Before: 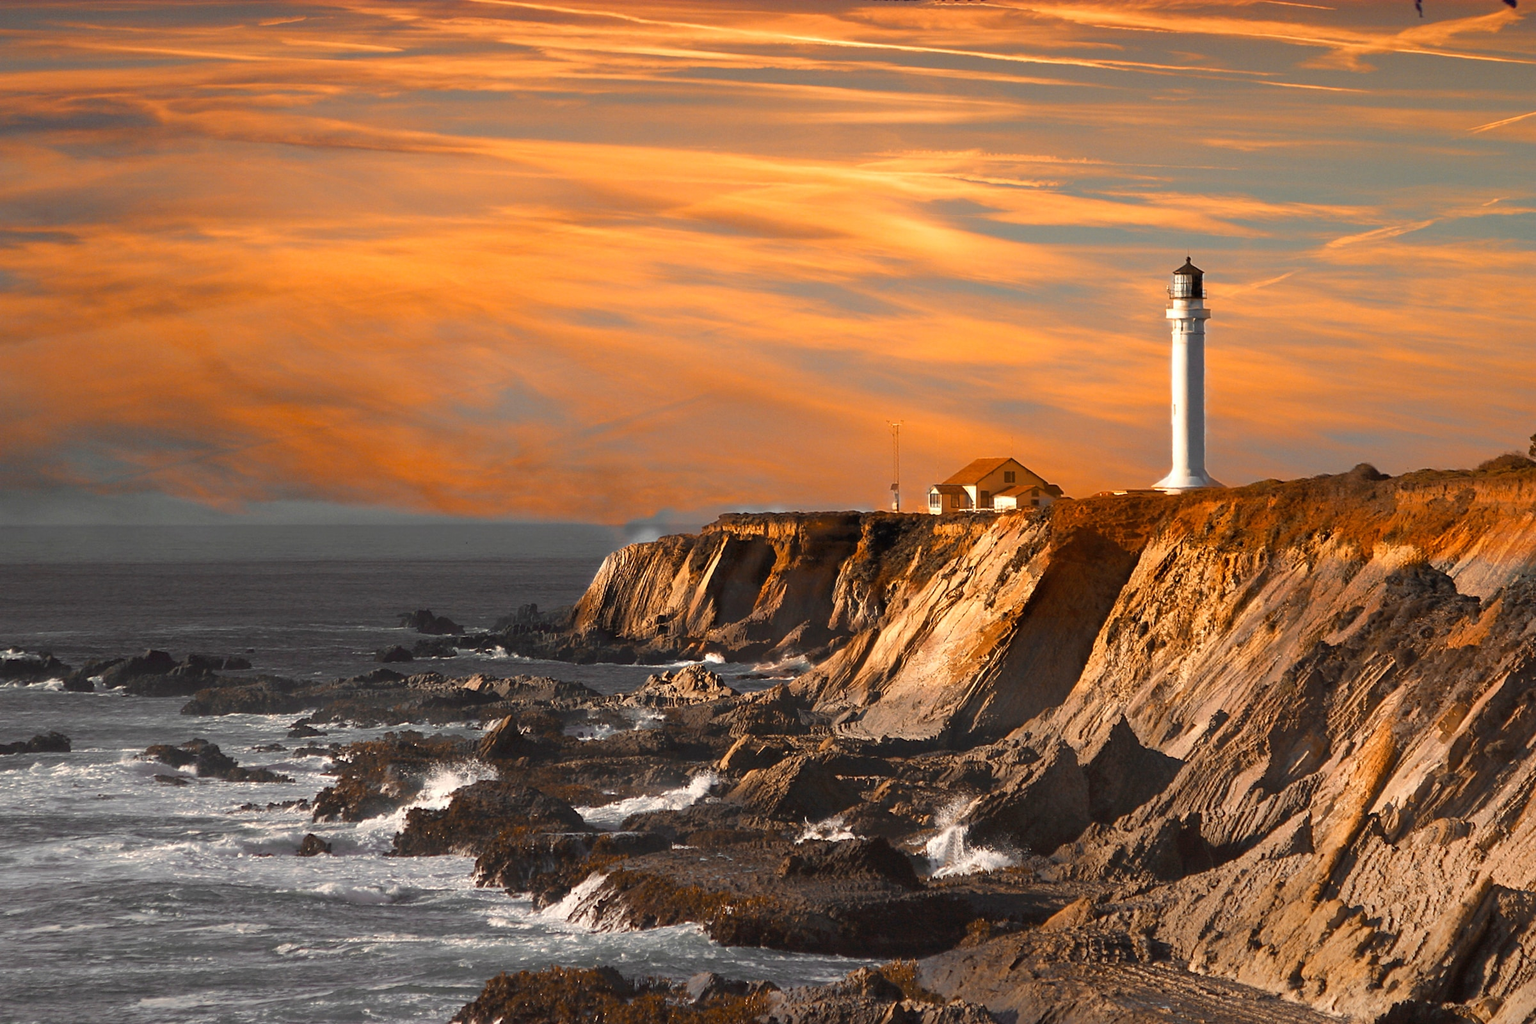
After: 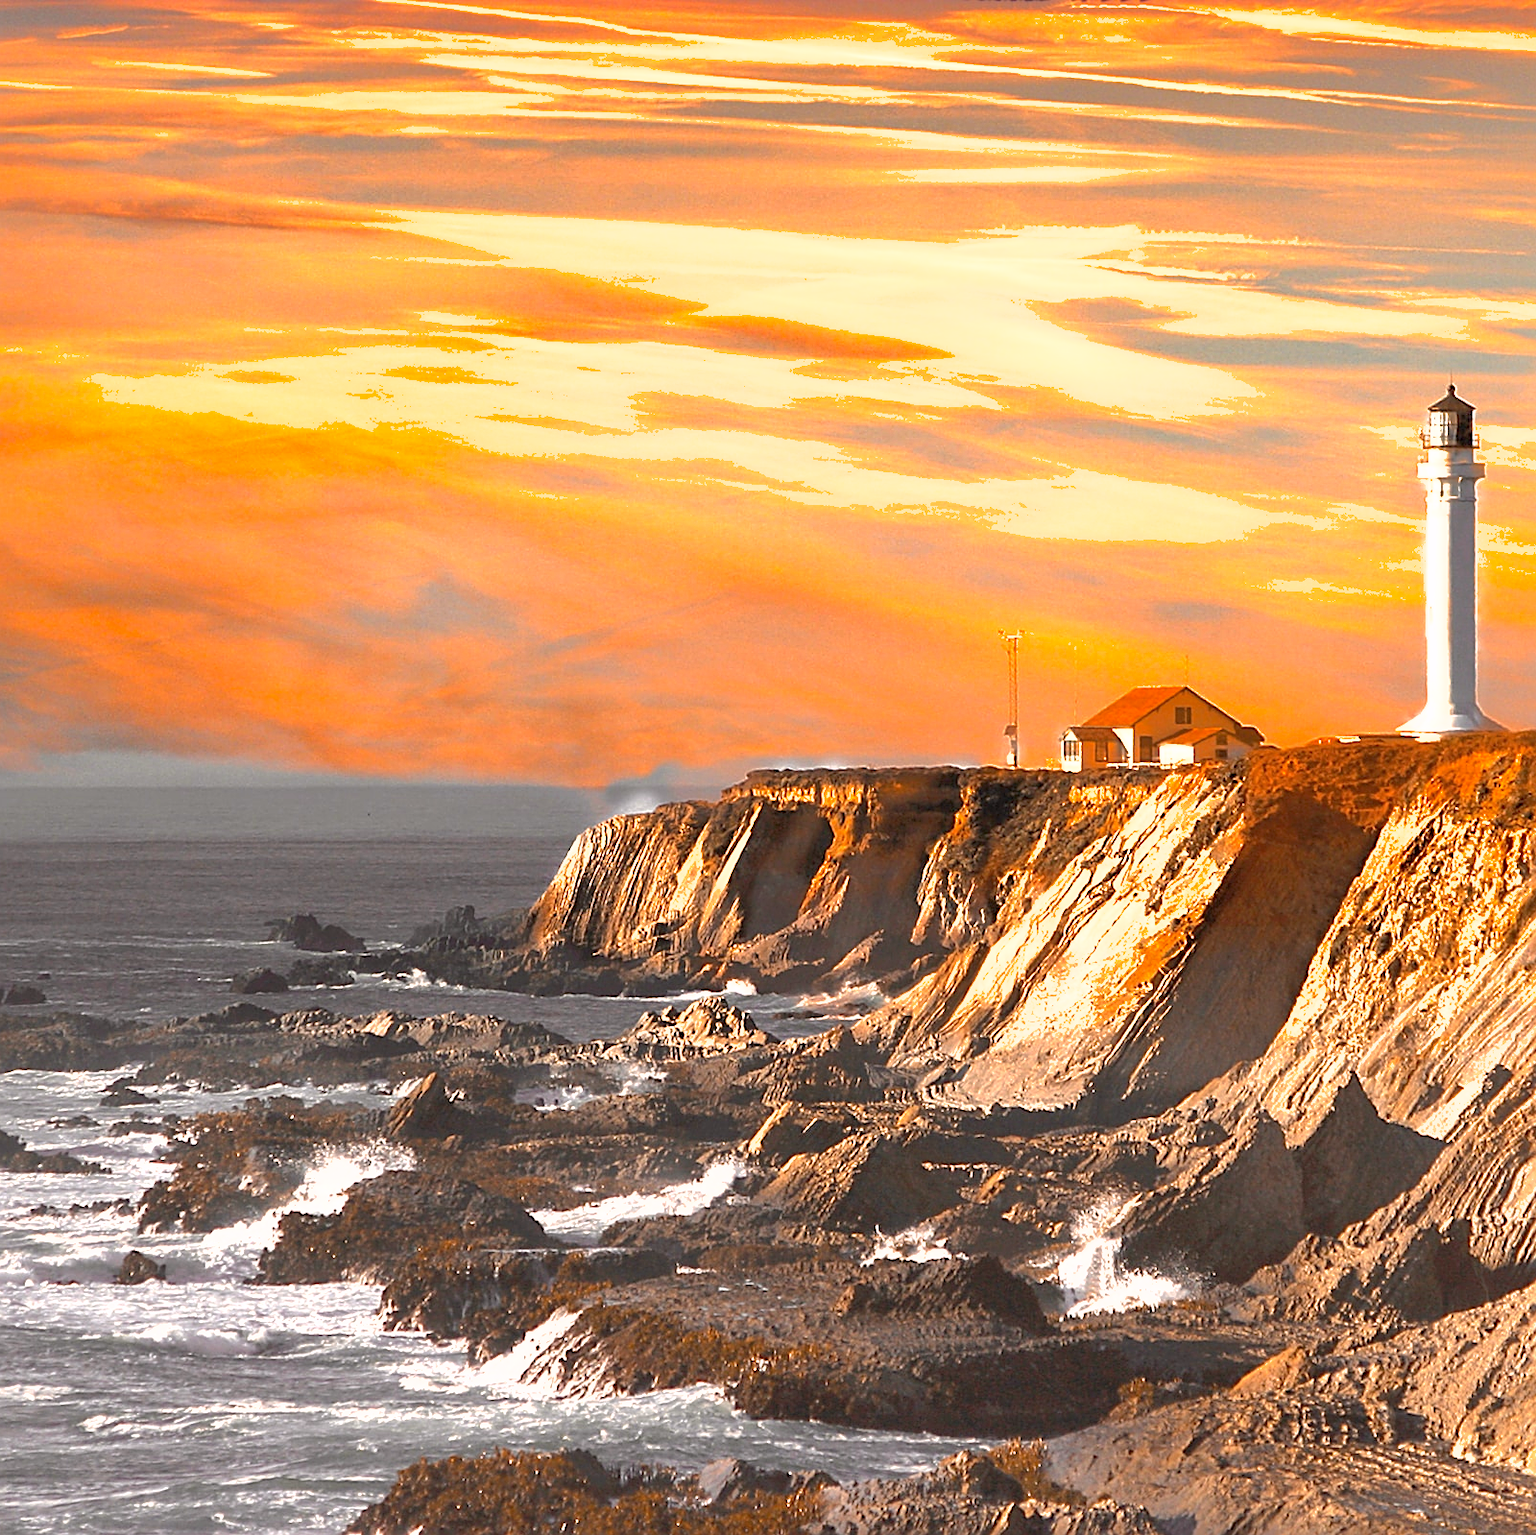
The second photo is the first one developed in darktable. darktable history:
exposure: black level correction 0, exposure 1.2 EV, compensate highlight preservation false
crop and rotate: left 14.393%, right 18.94%
sharpen: on, module defaults
color correction: highlights a* 3.04, highlights b* -1.07, shadows a* -0.088, shadows b* 2.56, saturation 0.983
shadows and highlights: on, module defaults
